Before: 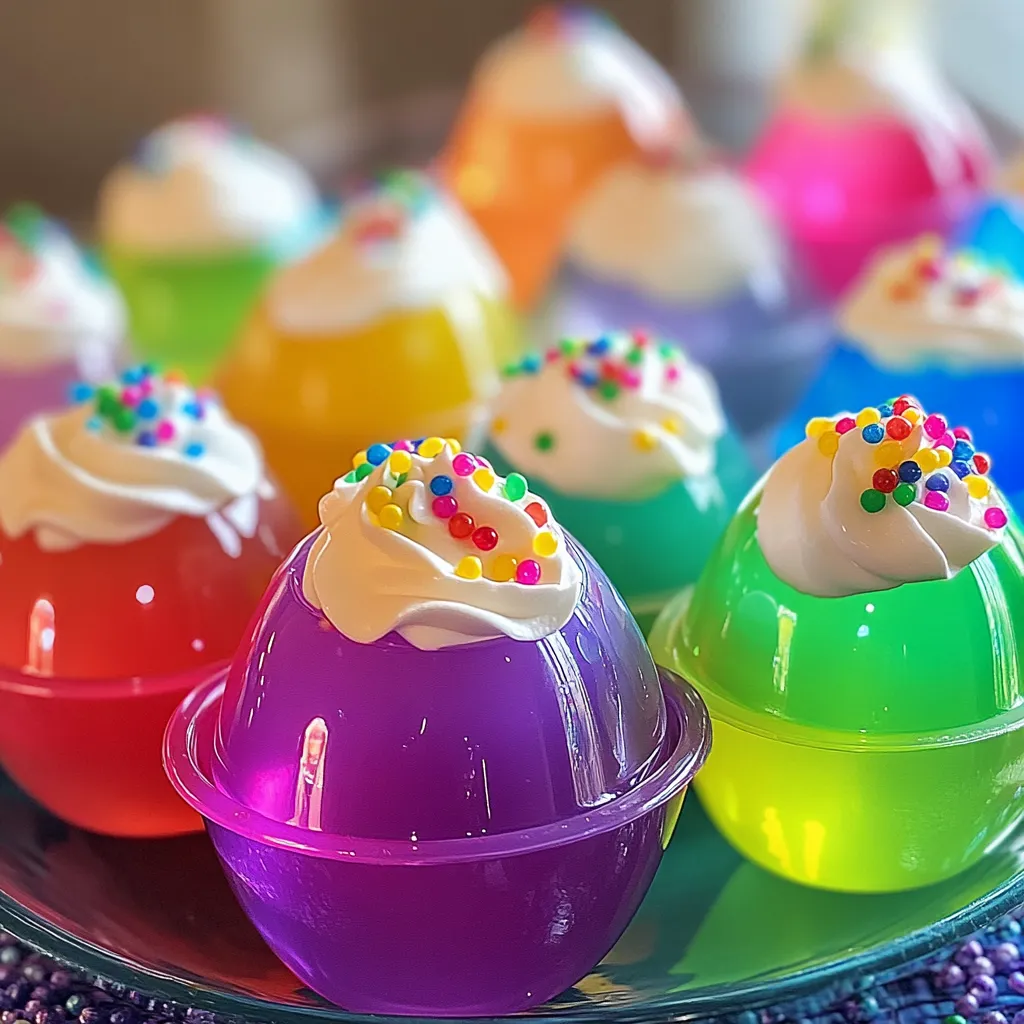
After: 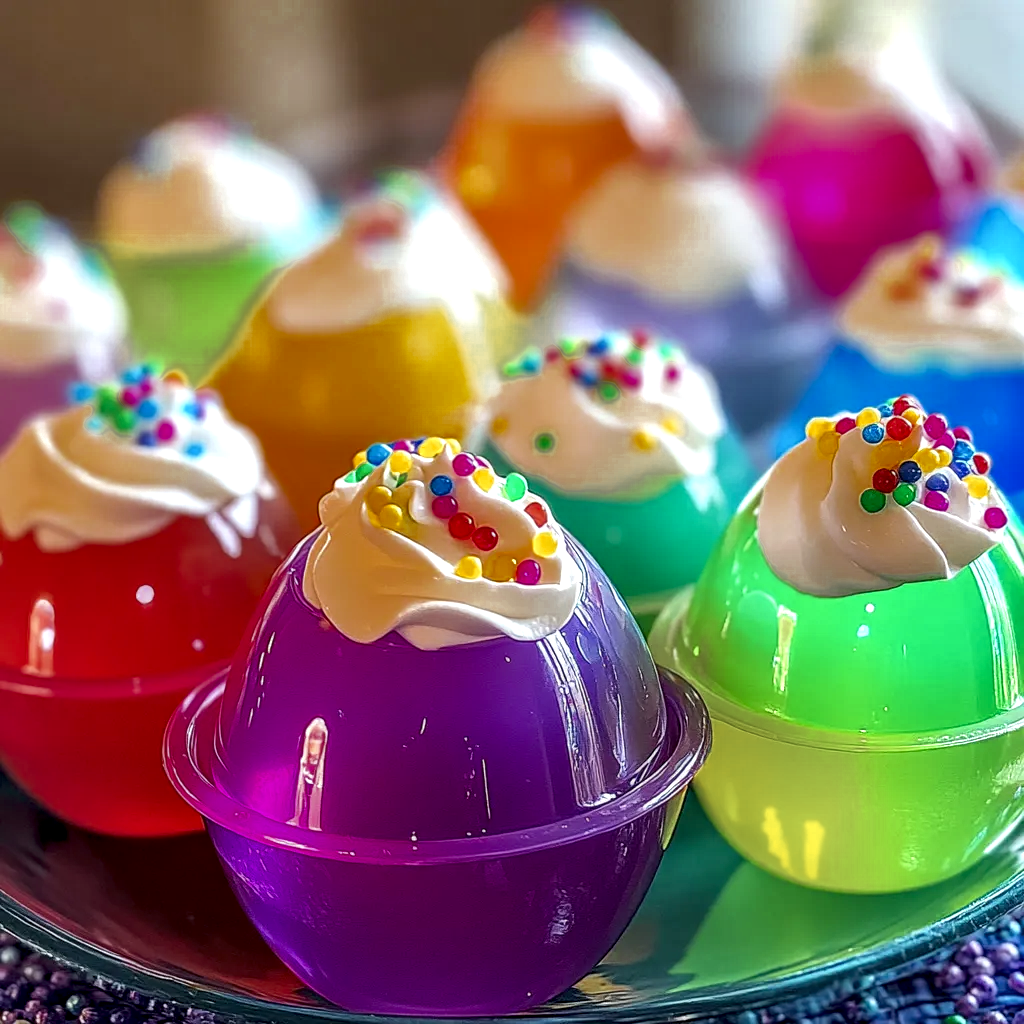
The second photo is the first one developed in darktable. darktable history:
color zones: curves: ch0 [(0.11, 0.396) (0.195, 0.36) (0.25, 0.5) (0.303, 0.412) (0.357, 0.544) (0.75, 0.5) (0.967, 0.328)]; ch1 [(0, 0.468) (0.112, 0.512) (0.202, 0.6) (0.25, 0.5) (0.307, 0.352) (0.357, 0.544) (0.75, 0.5) (0.963, 0.524)]
local contrast: detail 150%
